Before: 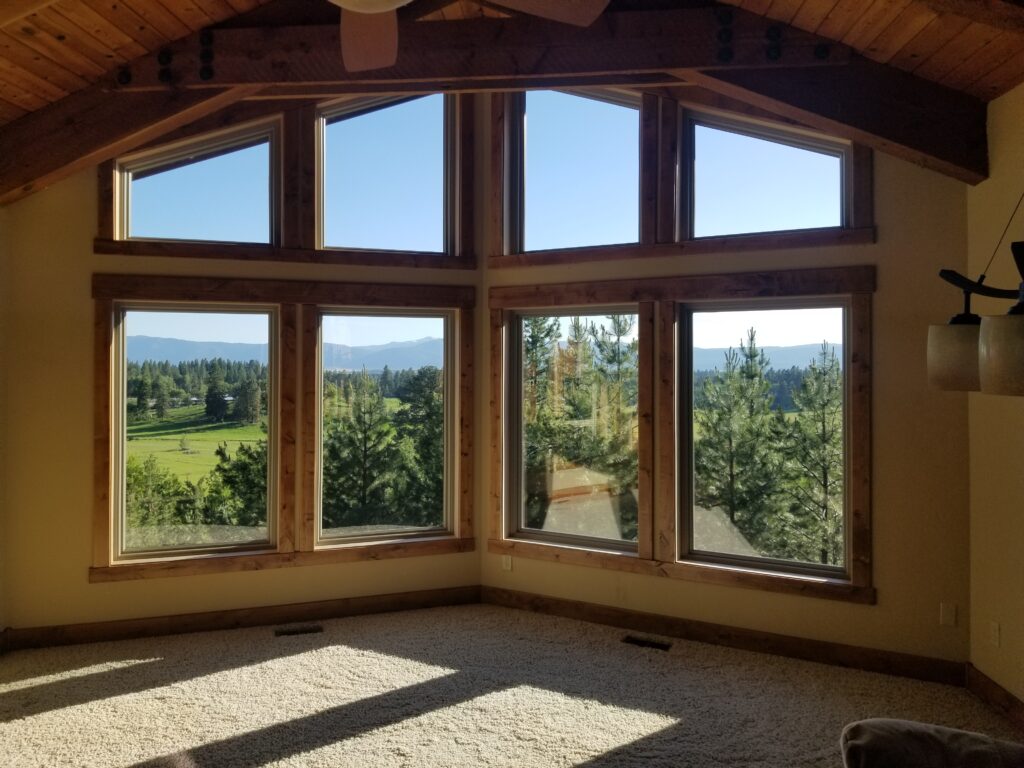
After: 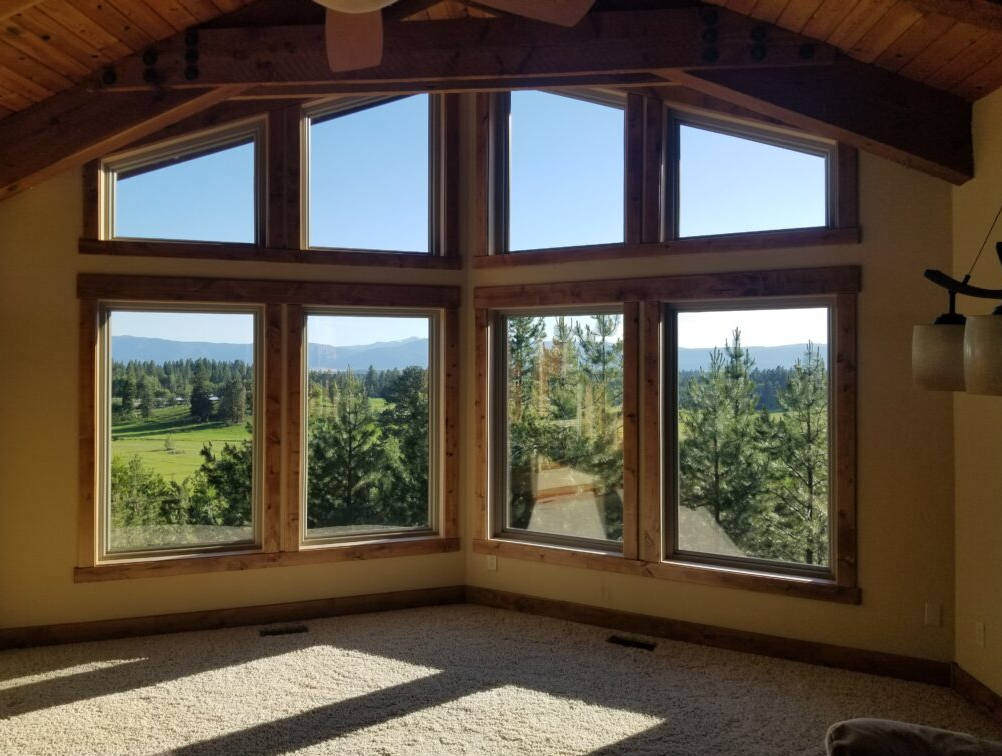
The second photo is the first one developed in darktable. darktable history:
crop and rotate: left 1.473%, right 0.619%, bottom 1.549%
